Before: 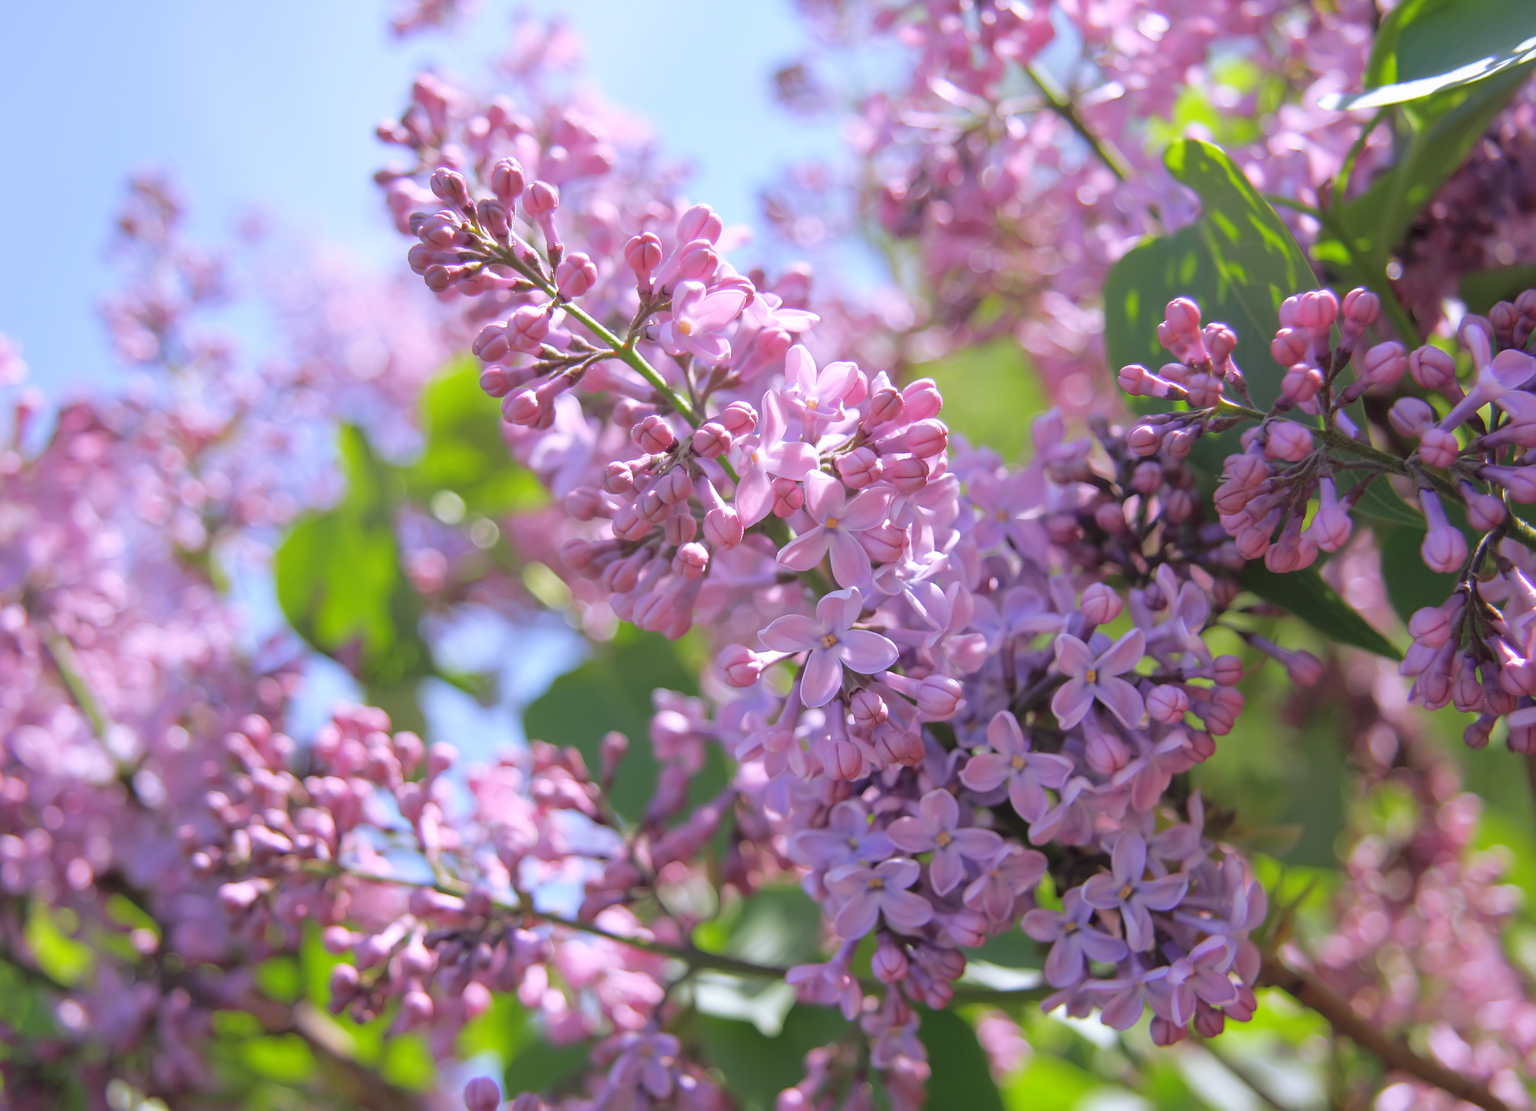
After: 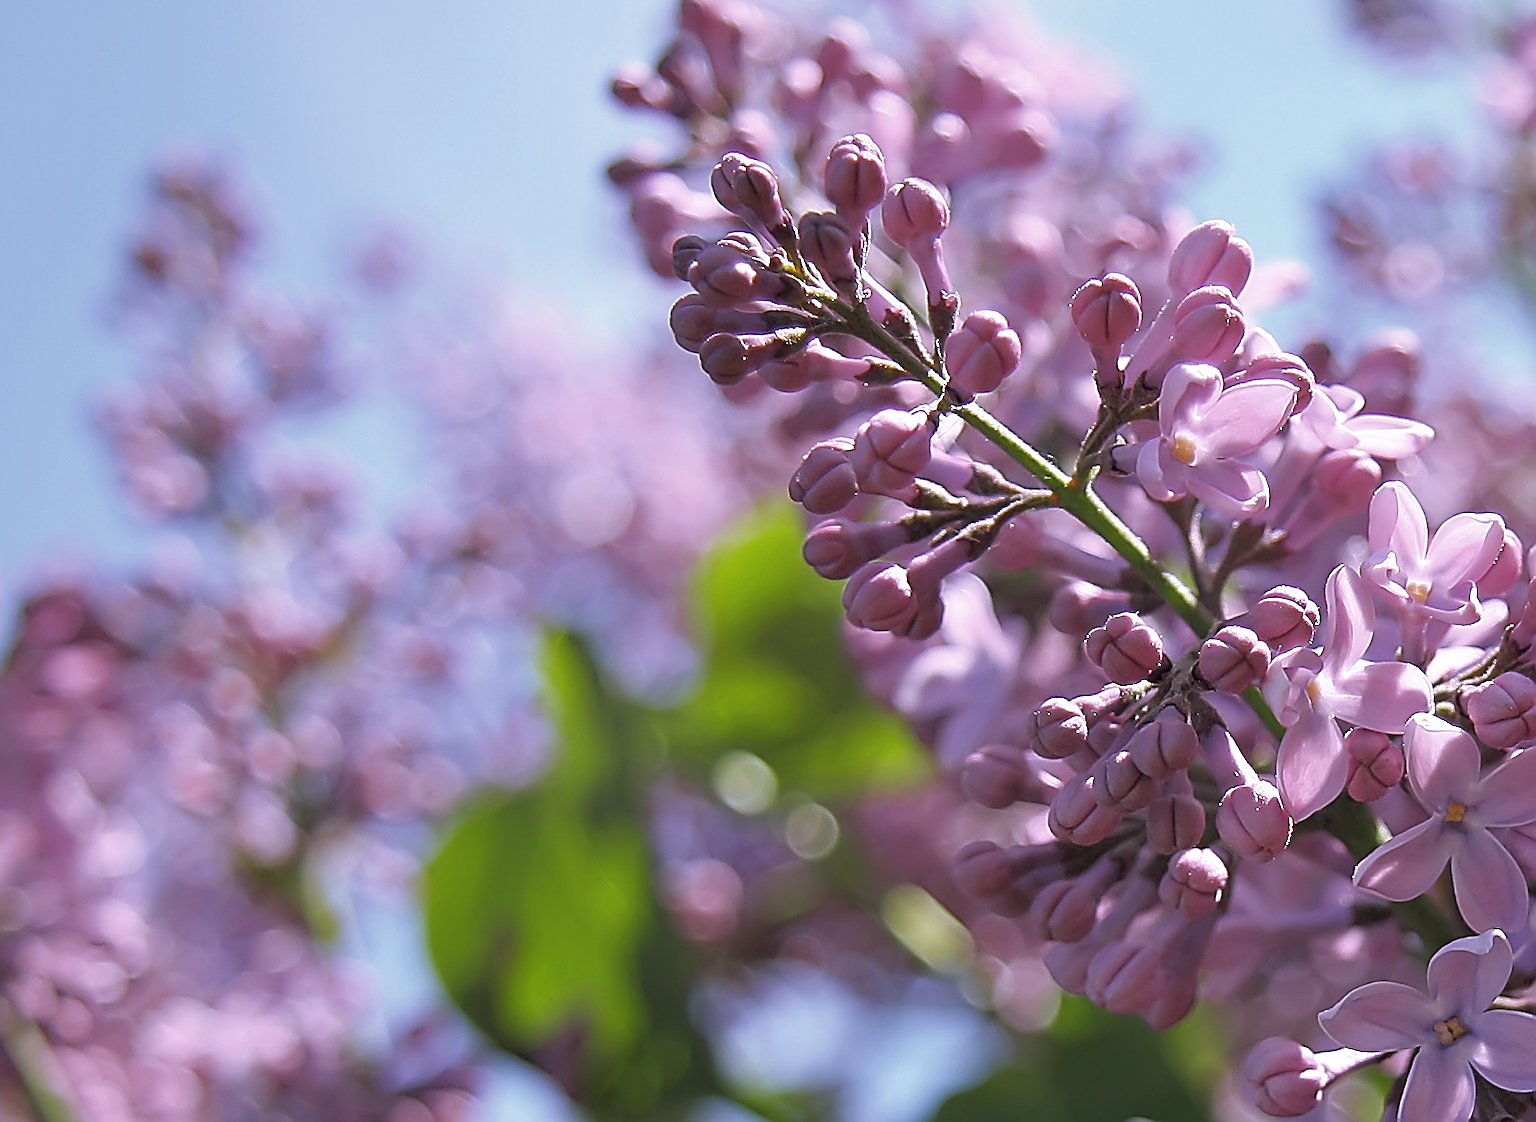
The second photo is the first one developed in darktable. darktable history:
crop and rotate: left 3.049%, top 7.665%, right 43.011%, bottom 37.784%
levels: mode automatic, gray 59.39%, levels [0, 0.478, 1]
sharpen: amount 1.999
